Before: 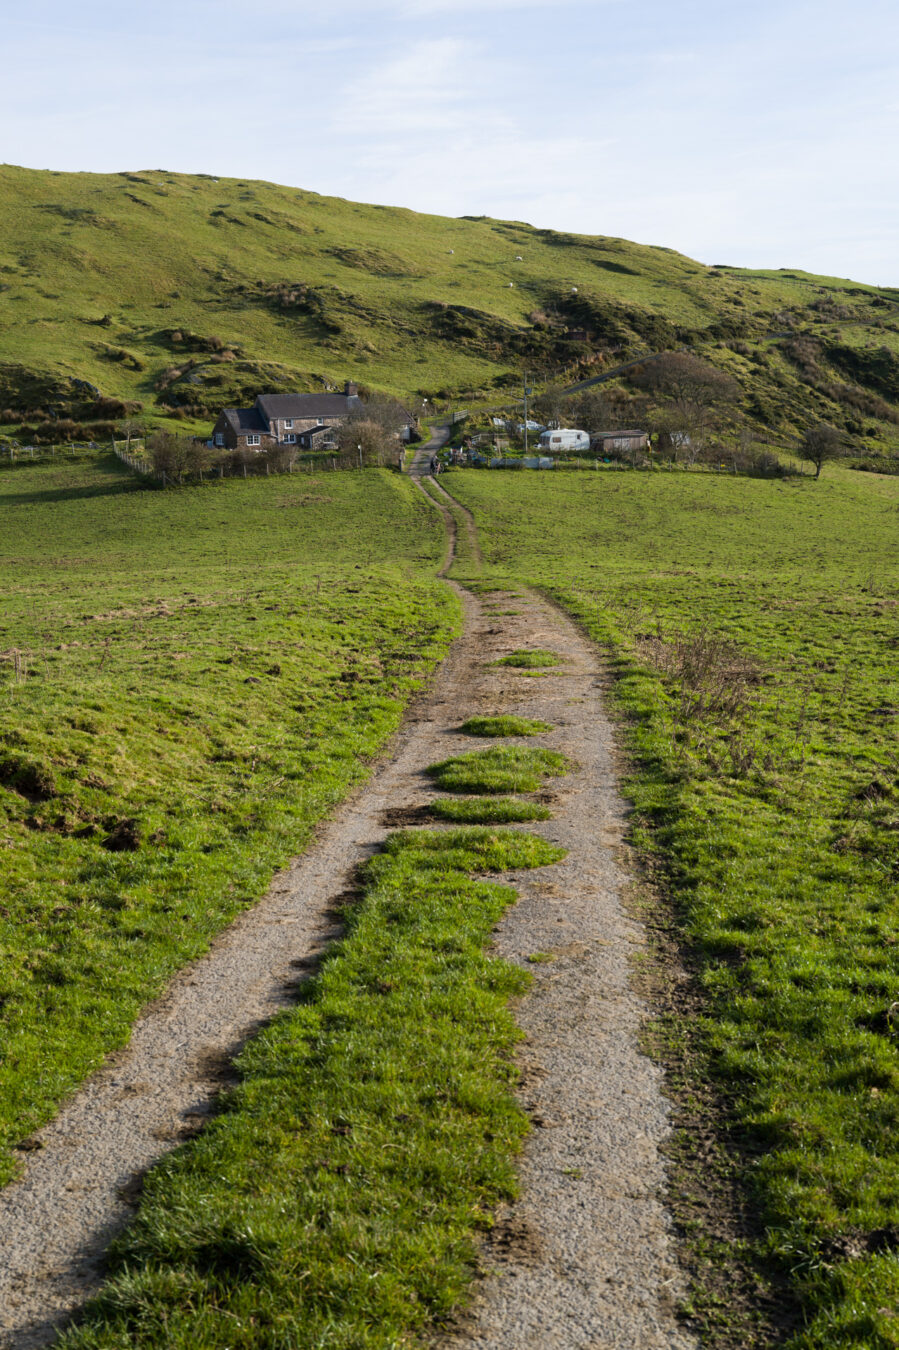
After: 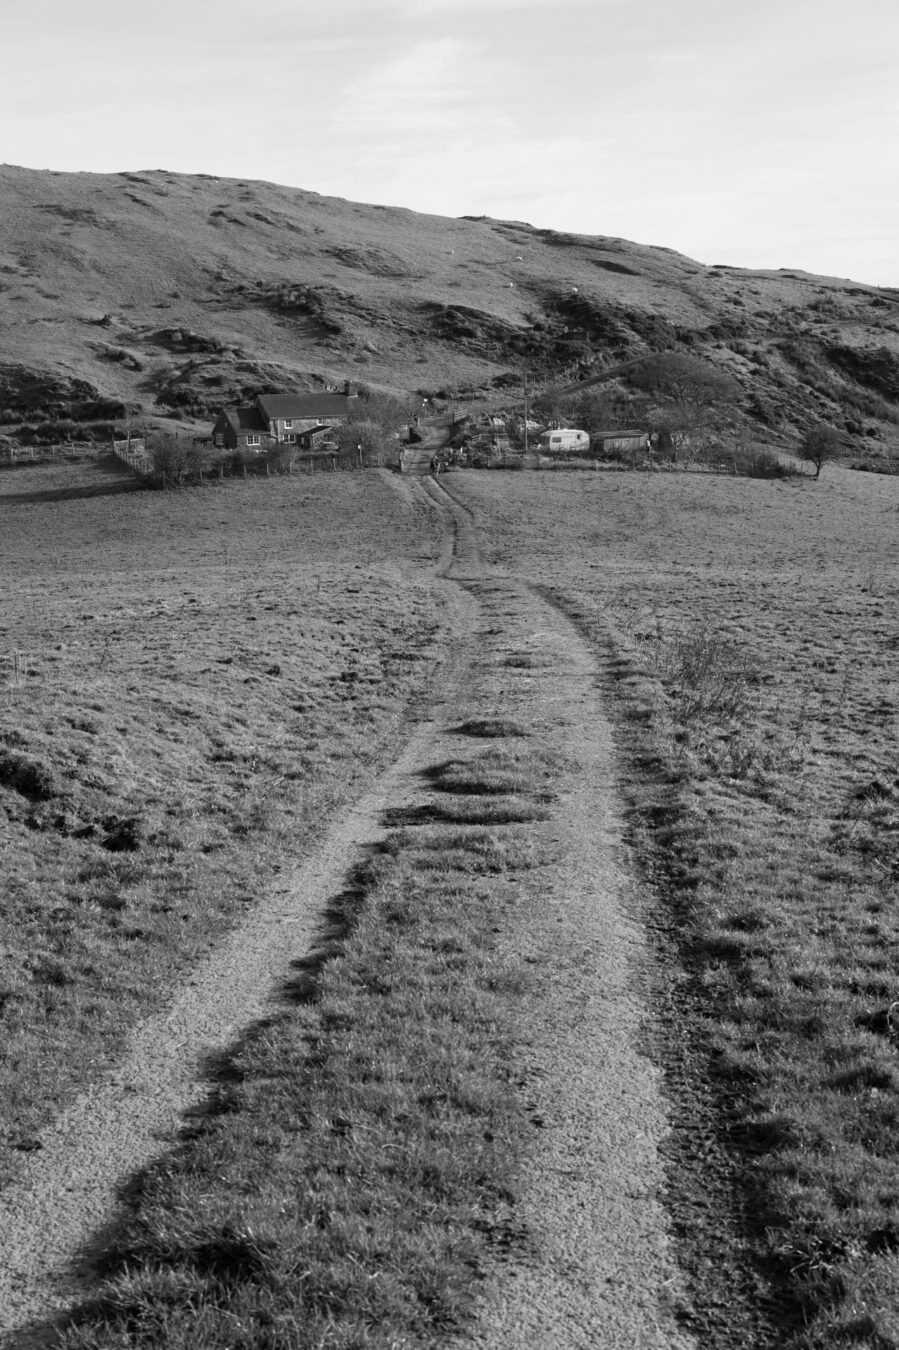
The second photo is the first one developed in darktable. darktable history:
contrast brightness saturation: saturation -0.99
